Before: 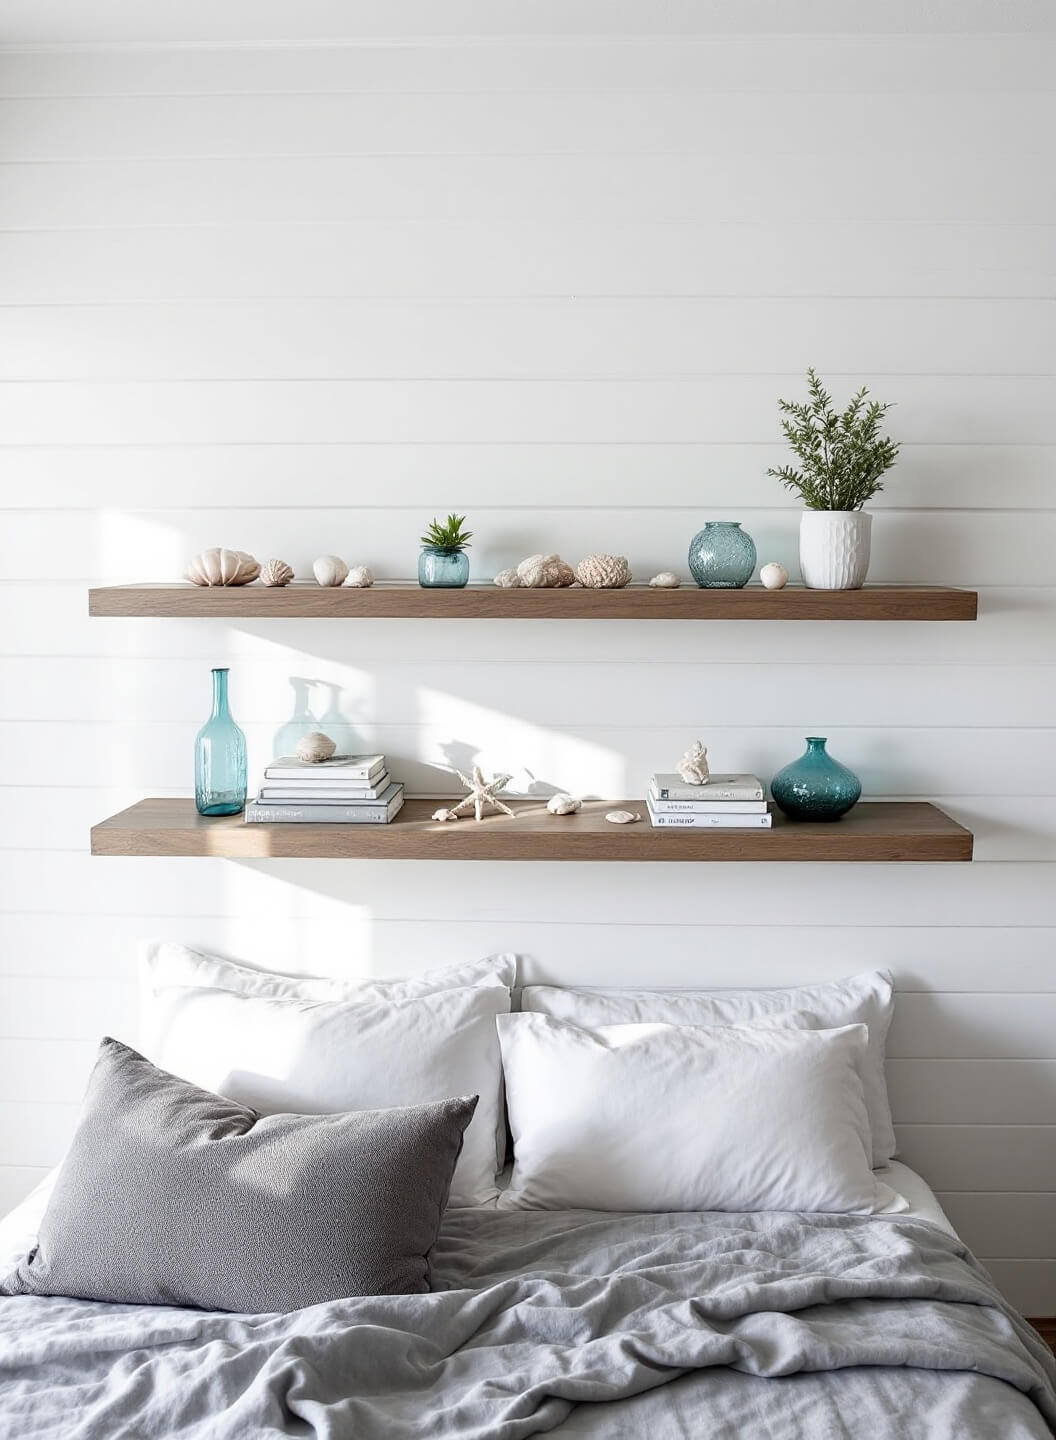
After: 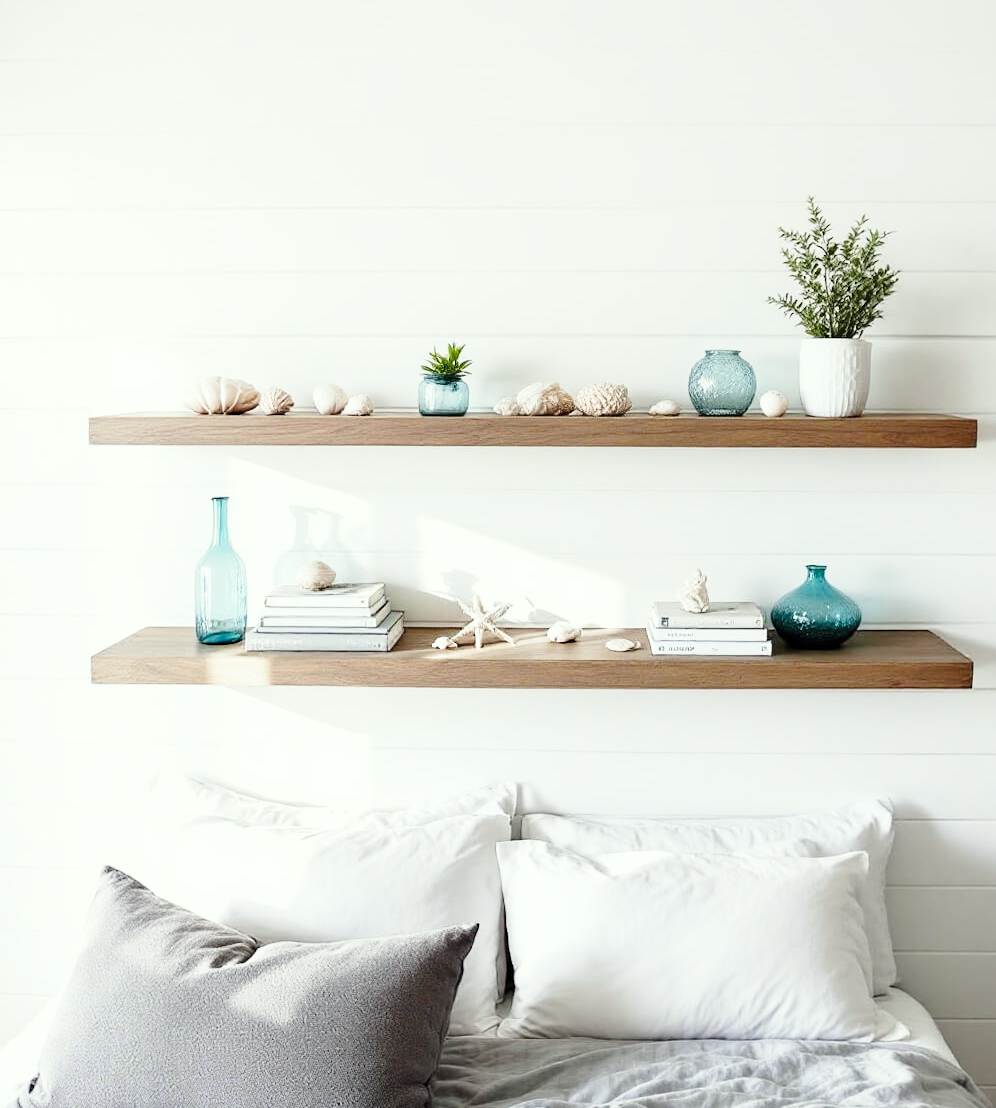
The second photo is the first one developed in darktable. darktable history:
base curve: curves: ch0 [(0, 0) (0.028, 0.03) (0.121, 0.232) (0.46, 0.748) (0.859, 0.968) (1, 1)], preserve colors none
tone equalizer: on, module defaults
crop and rotate: angle 0.061°, top 11.956%, right 5.468%, bottom 10.976%
color correction: highlights a* -2.58, highlights b* 2.63
